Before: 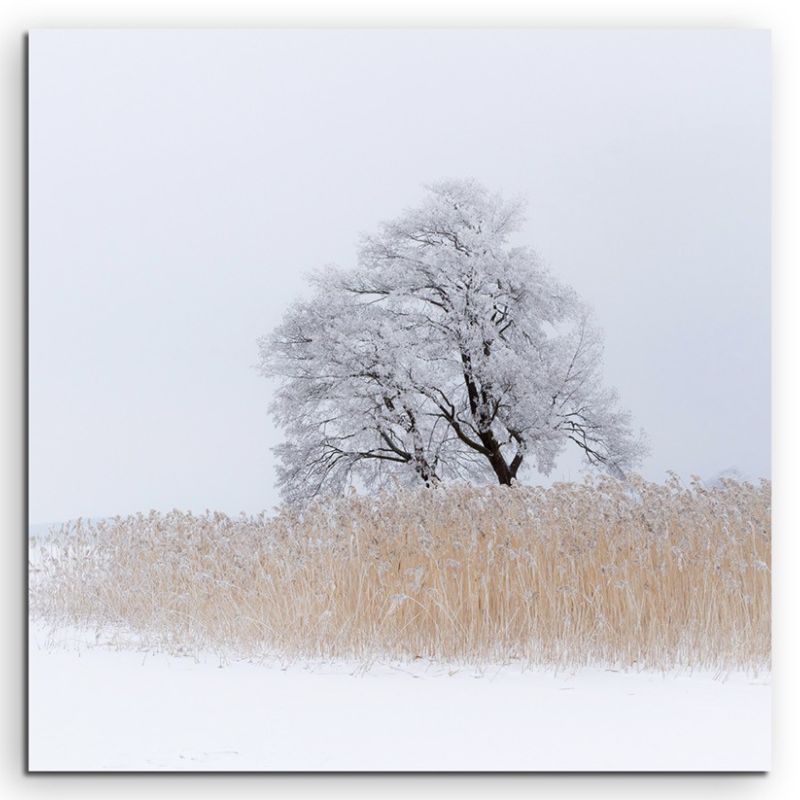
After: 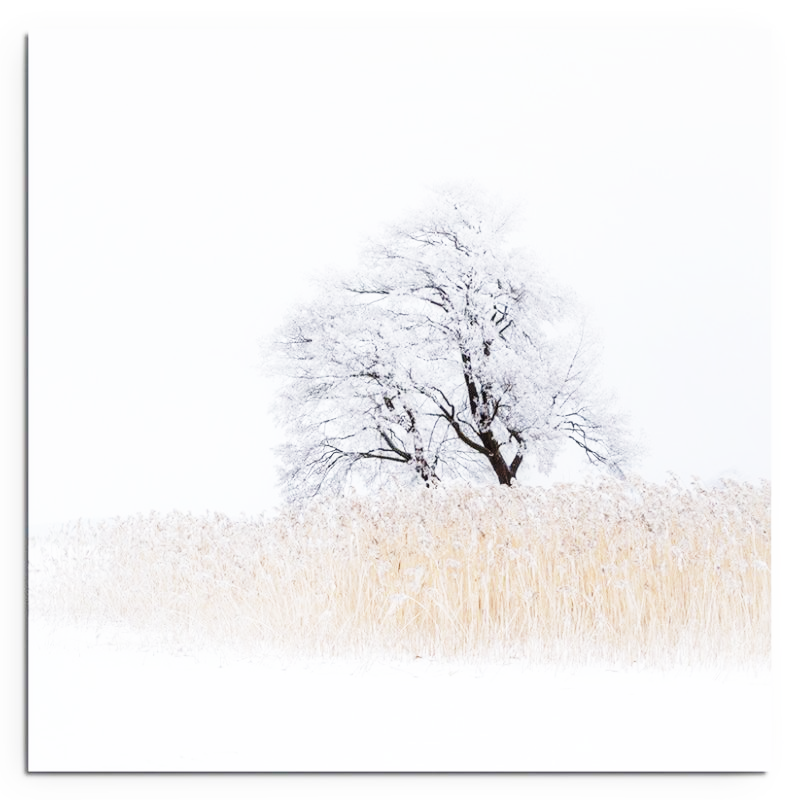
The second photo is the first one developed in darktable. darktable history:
base curve: curves: ch0 [(0, 0) (0.018, 0.026) (0.143, 0.37) (0.33, 0.731) (0.458, 0.853) (0.735, 0.965) (0.905, 0.986) (1, 1)], preserve colors none
local contrast: on, module defaults
